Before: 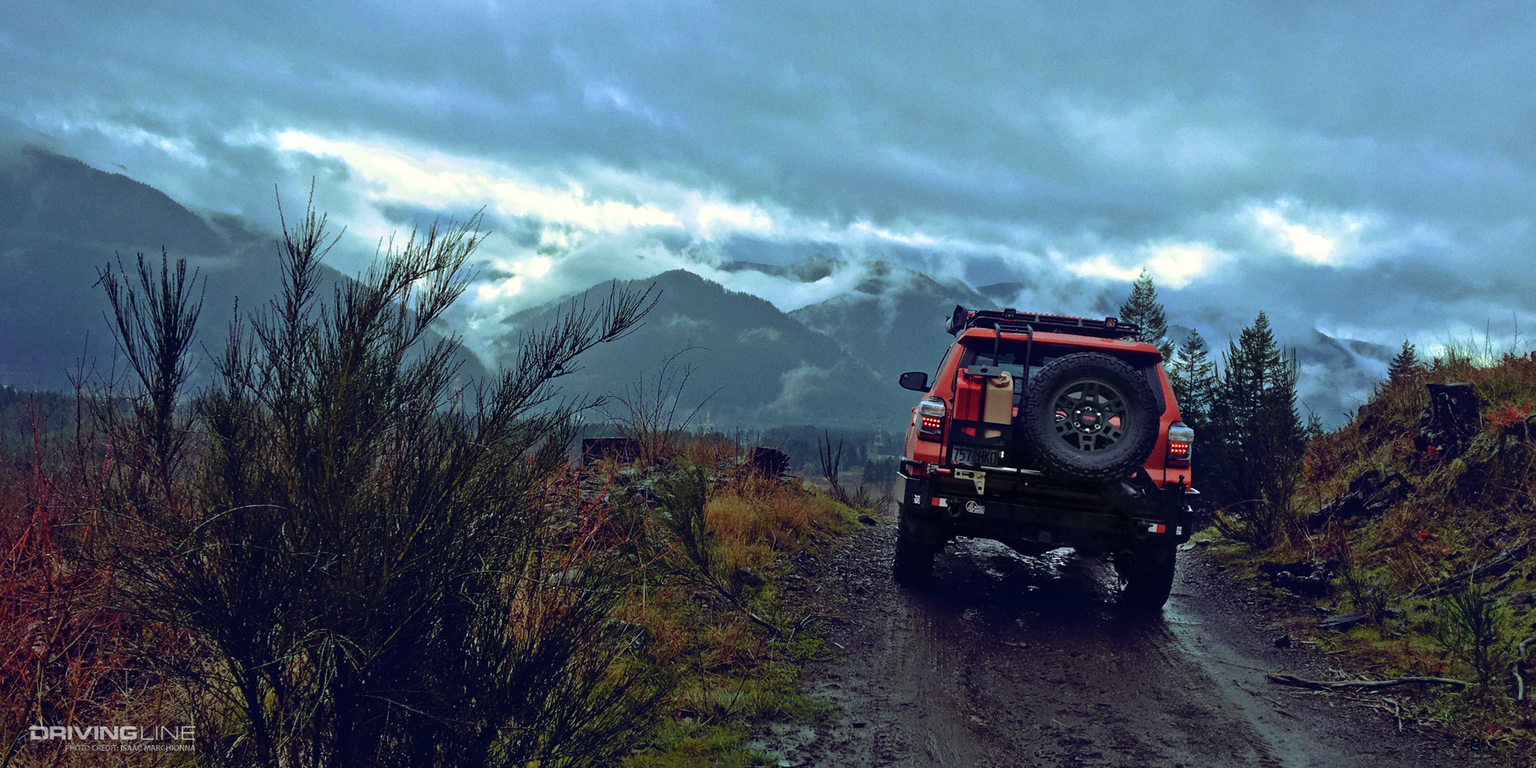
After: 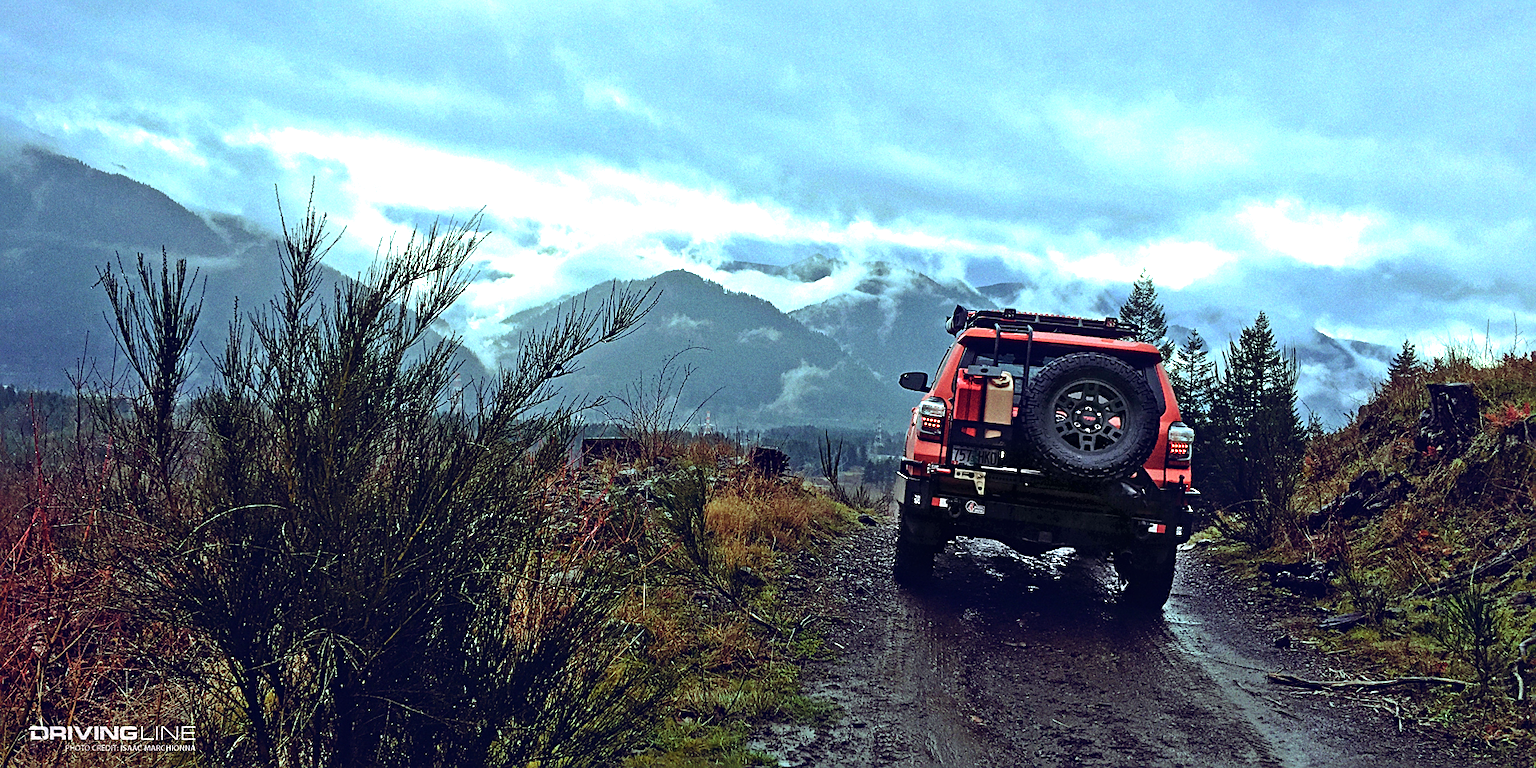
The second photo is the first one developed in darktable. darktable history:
sharpen: on, module defaults
tone equalizer: -8 EV -0.428 EV, -7 EV -0.395 EV, -6 EV -0.355 EV, -5 EV -0.246 EV, -3 EV 0.252 EV, -2 EV 0.361 EV, -1 EV 0.388 EV, +0 EV 0.407 EV, edges refinement/feathering 500, mask exposure compensation -1.57 EV, preserve details no
local contrast: mode bilateral grid, contrast 27, coarseness 16, detail 116%, midtone range 0.2
exposure: black level correction 0, exposure 0.697 EV, compensate highlight preservation false
